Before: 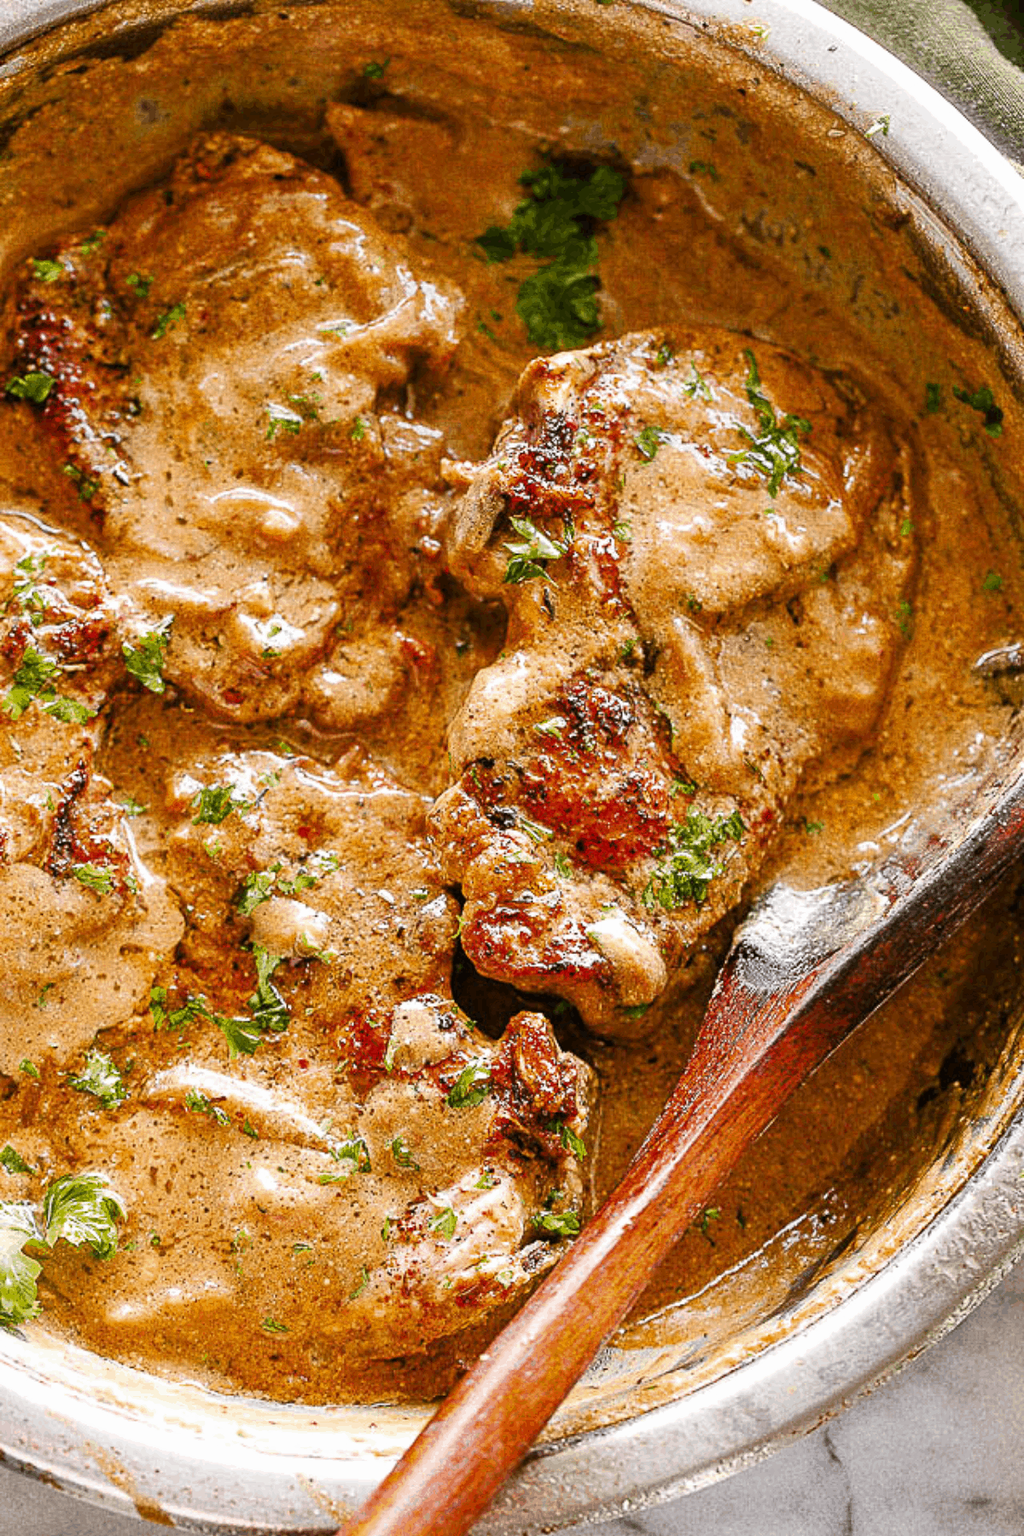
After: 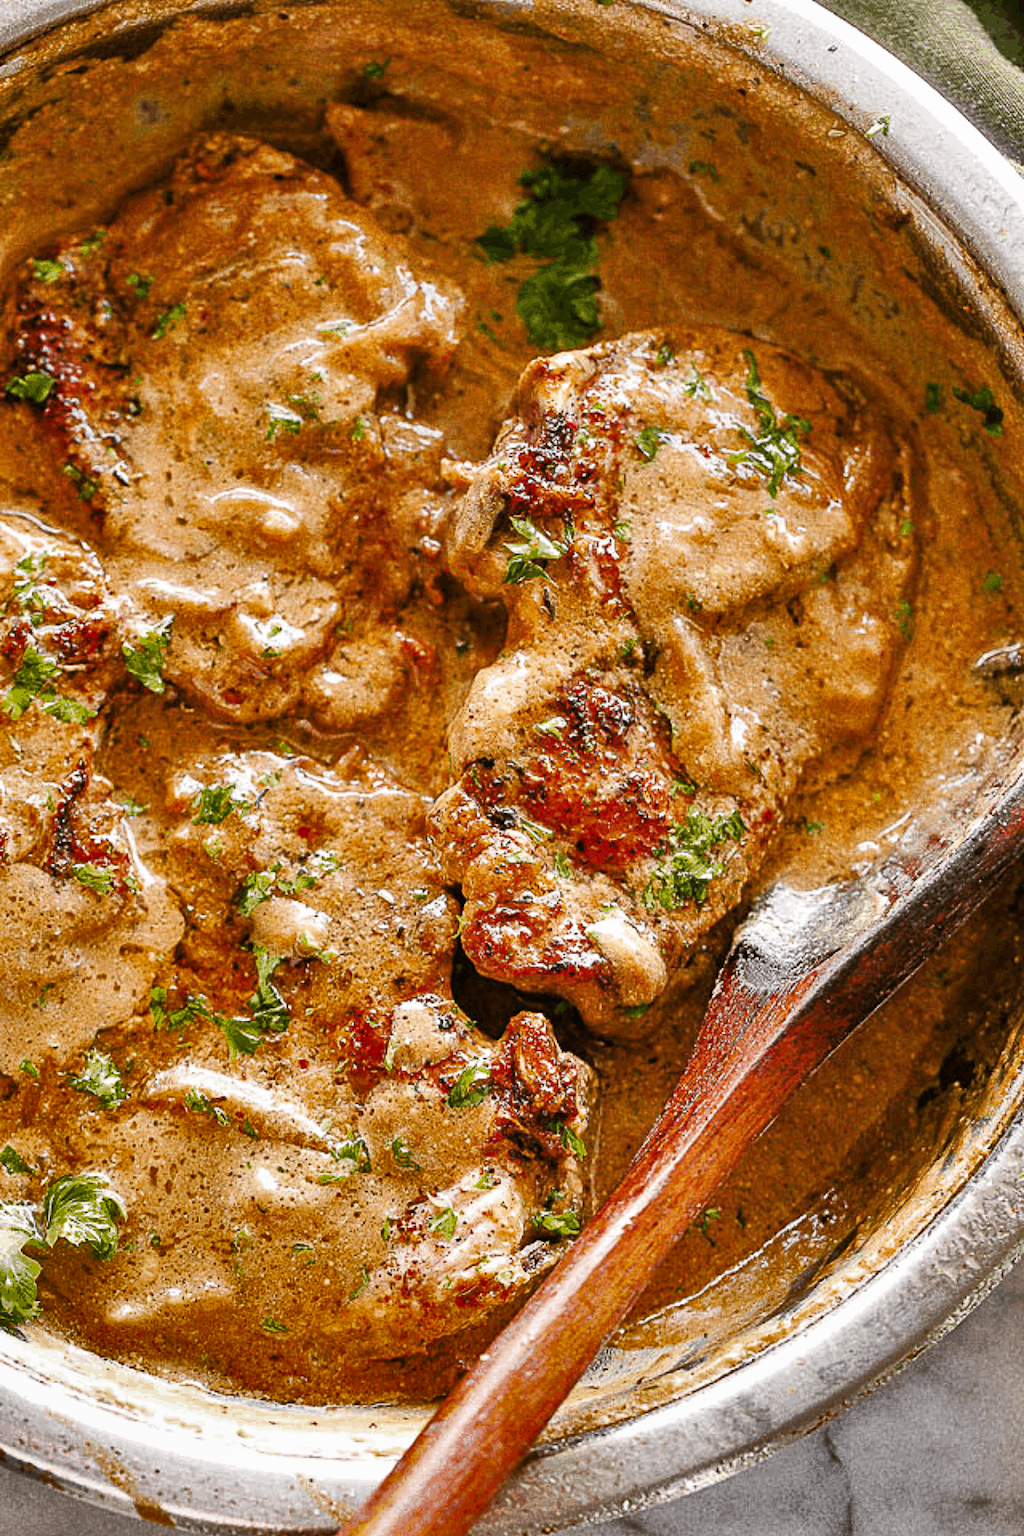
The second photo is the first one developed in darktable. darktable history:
shadows and highlights: shadows 20.95, highlights -81.74, soften with gaussian
